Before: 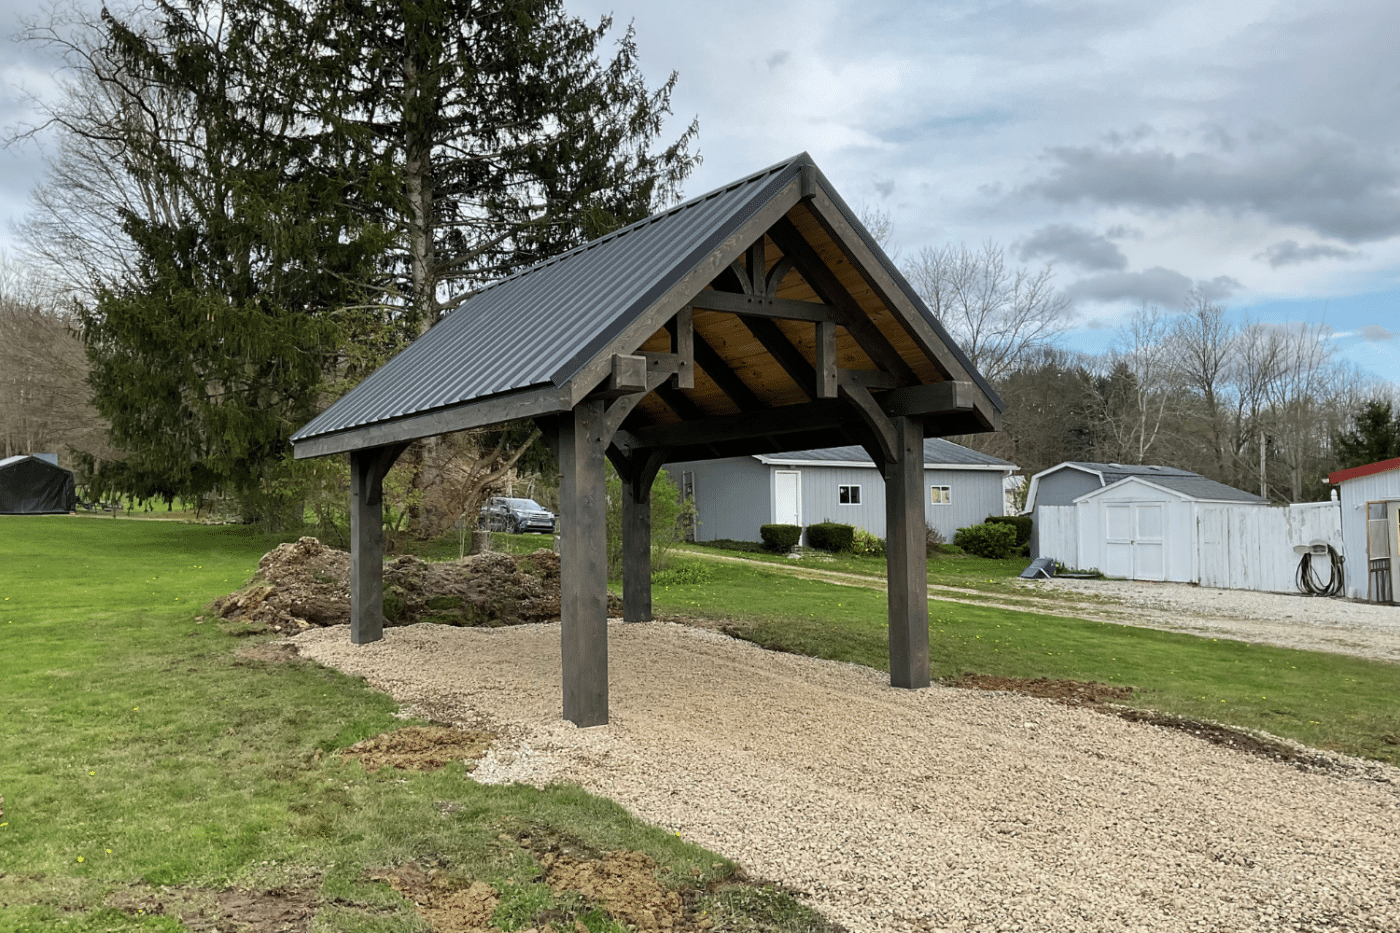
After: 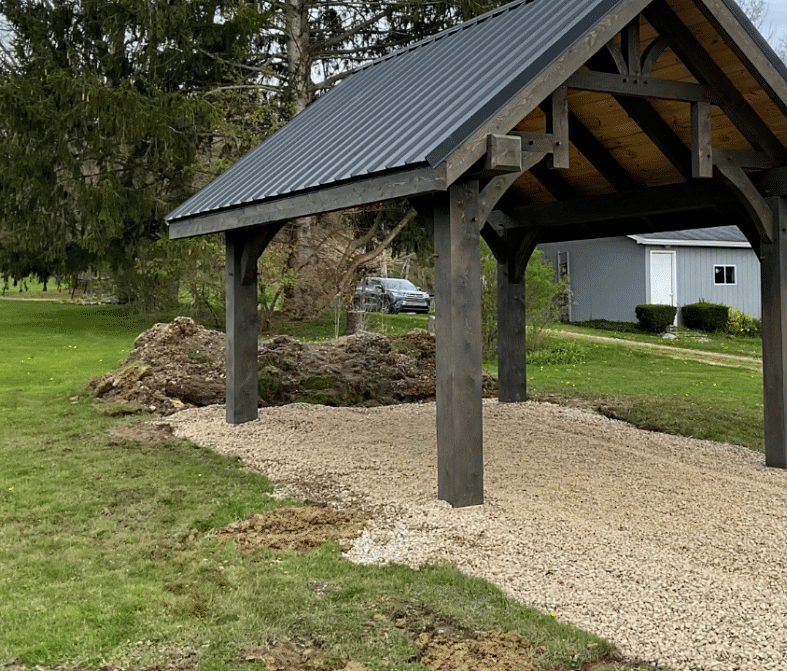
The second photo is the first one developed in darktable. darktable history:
haze removal: compatibility mode true, adaptive false
crop: left 8.957%, top 23.647%, right 34.768%, bottom 4.374%
